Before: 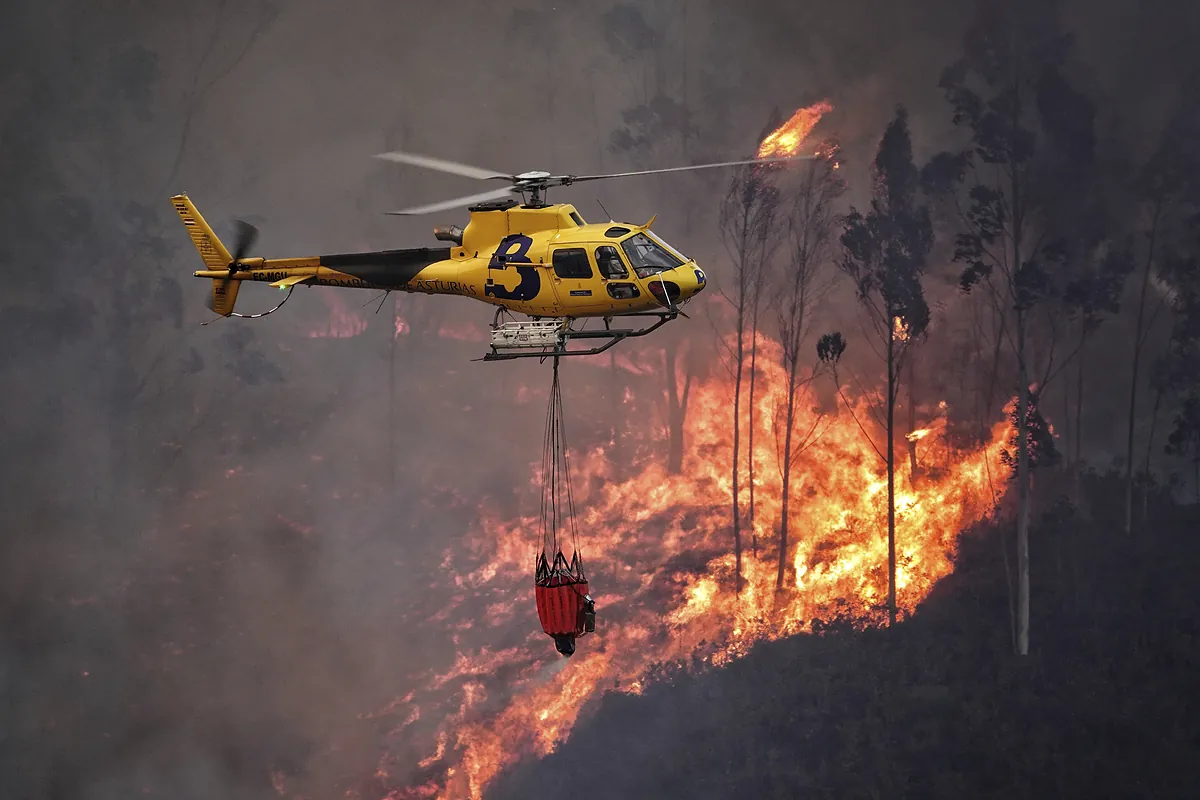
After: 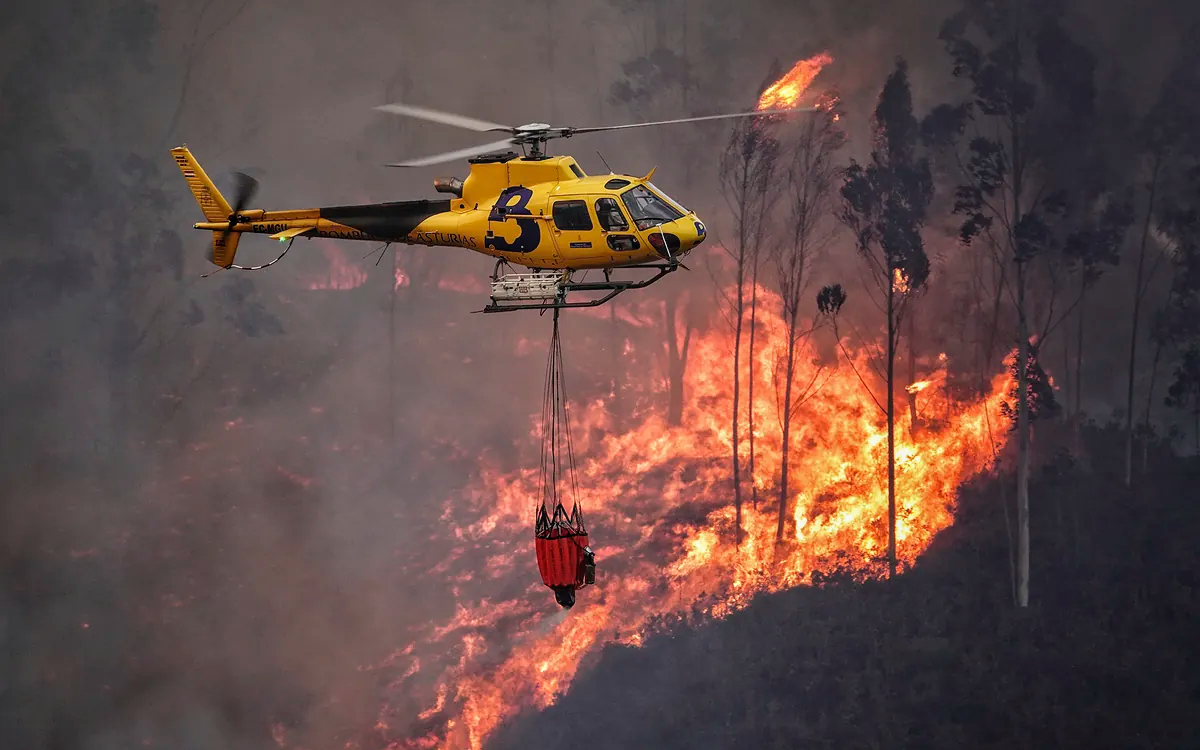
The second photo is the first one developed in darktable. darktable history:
crop and rotate: top 6.246%
local contrast: detail 109%
